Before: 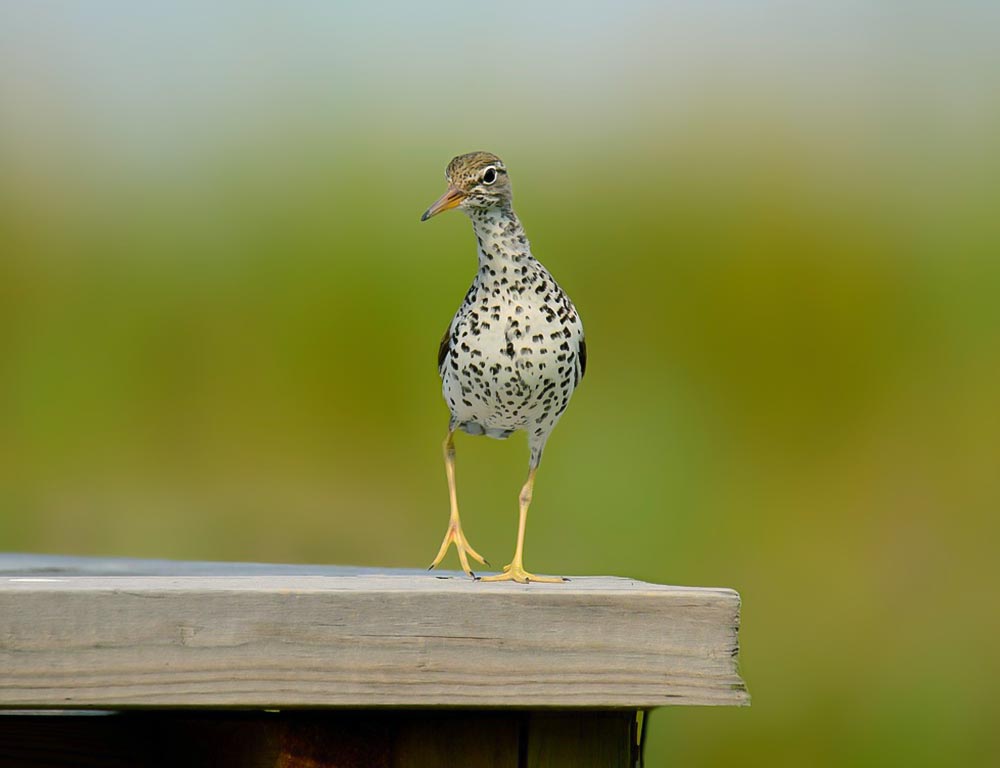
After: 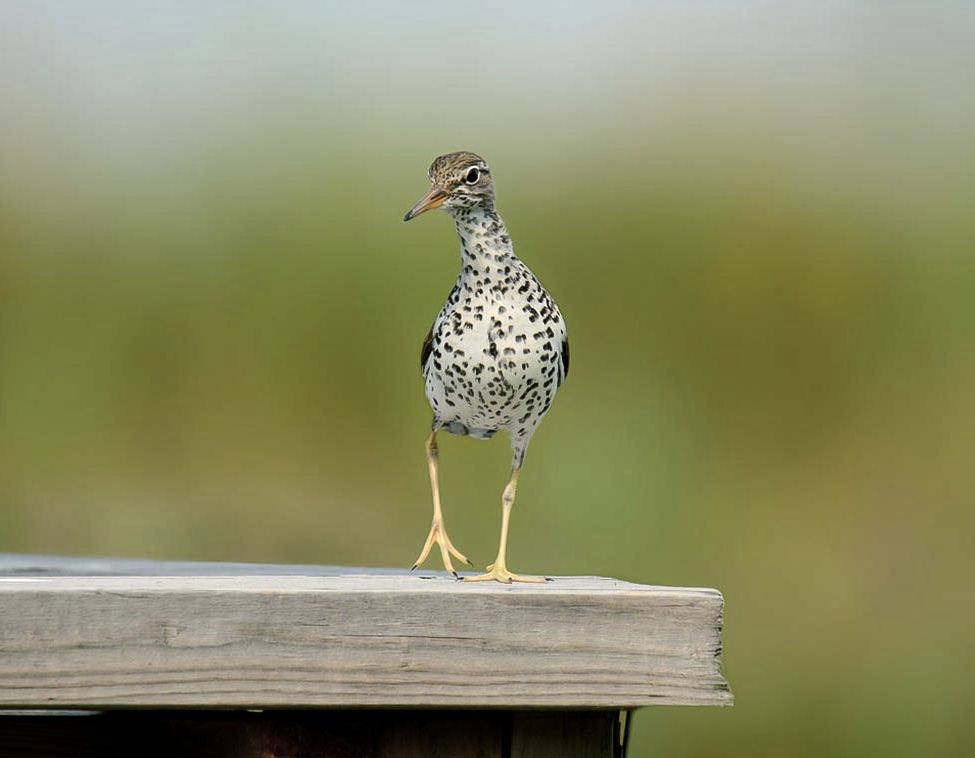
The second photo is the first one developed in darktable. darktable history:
contrast brightness saturation: contrast 0.1, saturation -0.3
local contrast: highlights 99%, shadows 86%, detail 160%, midtone range 0.2
crop and rotate: left 1.774%, right 0.633%, bottom 1.28%
